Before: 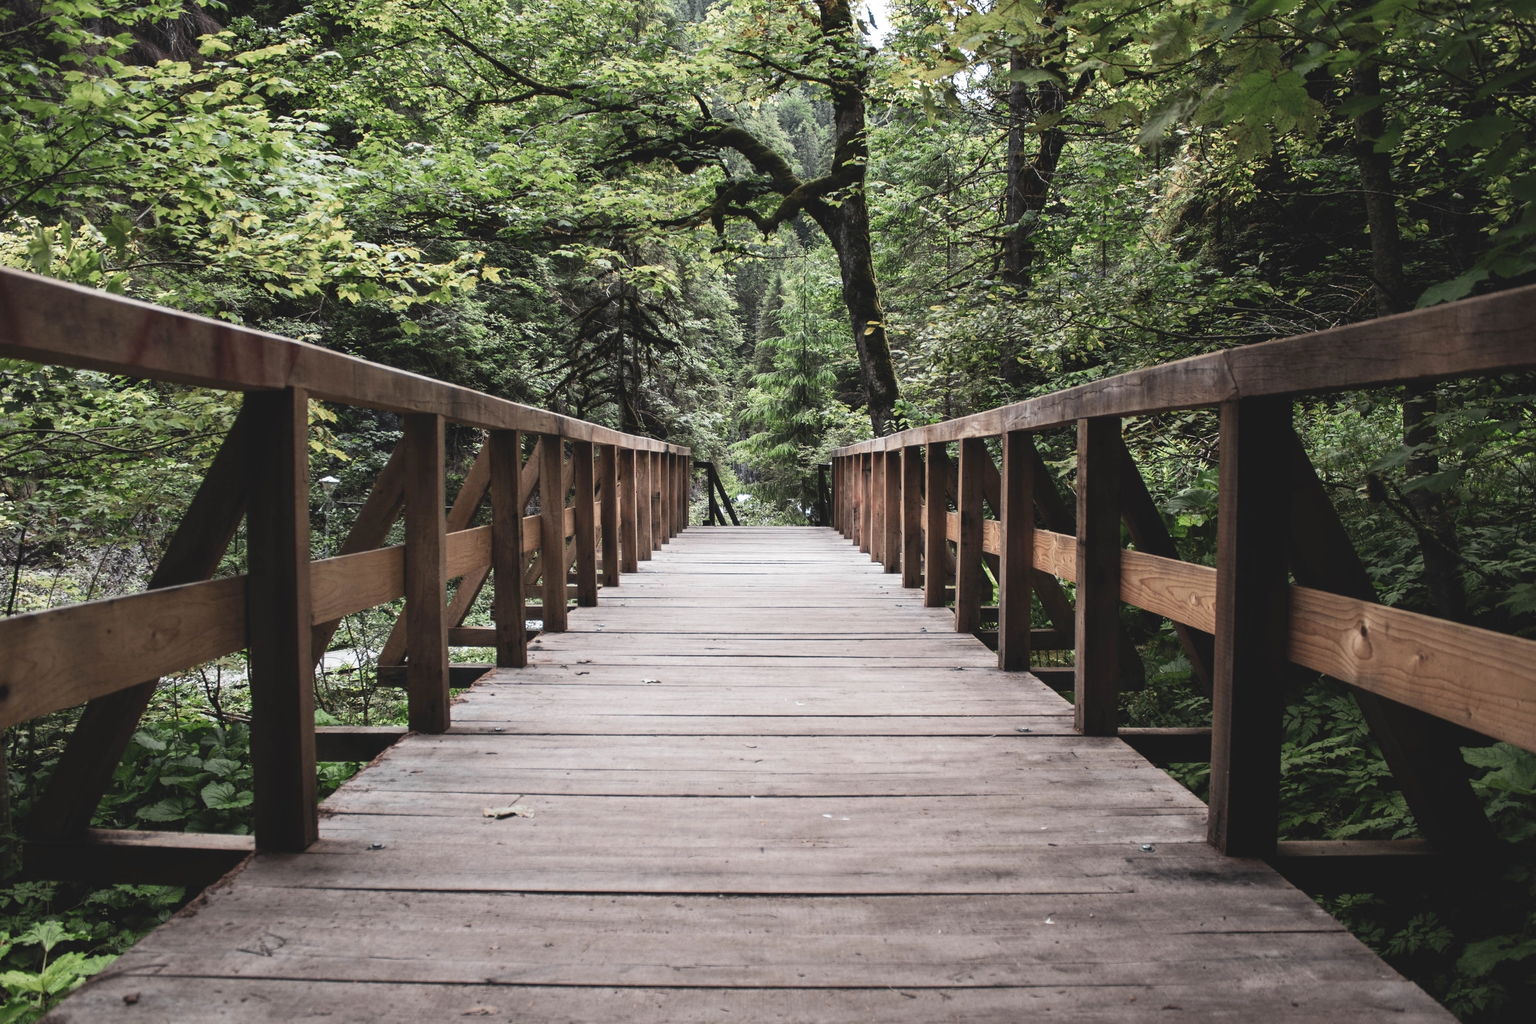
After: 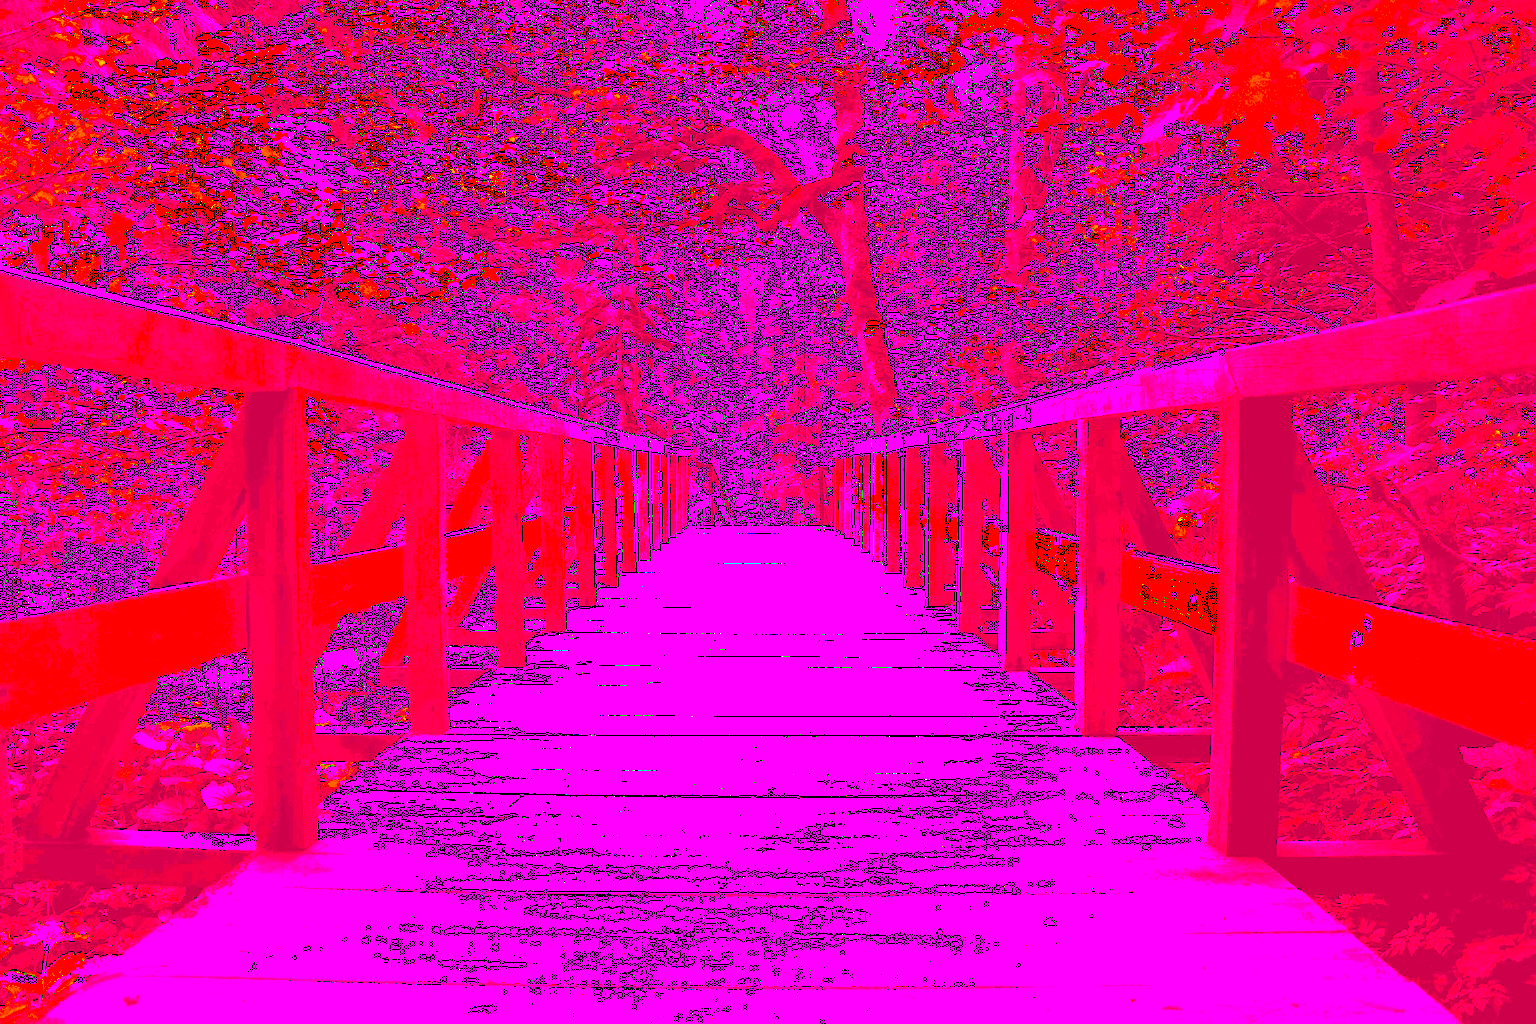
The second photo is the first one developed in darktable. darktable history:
white balance: red 4.26, blue 1.802
color balance rgb: perceptual saturation grading › global saturation 25%, perceptual brilliance grading › global brilliance 35%, perceptual brilliance grading › highlights 50%, perceptual brilliance grading › mid-tones 60%, perceptual brilliance grading › shadows 35%, global vibrance 20%
